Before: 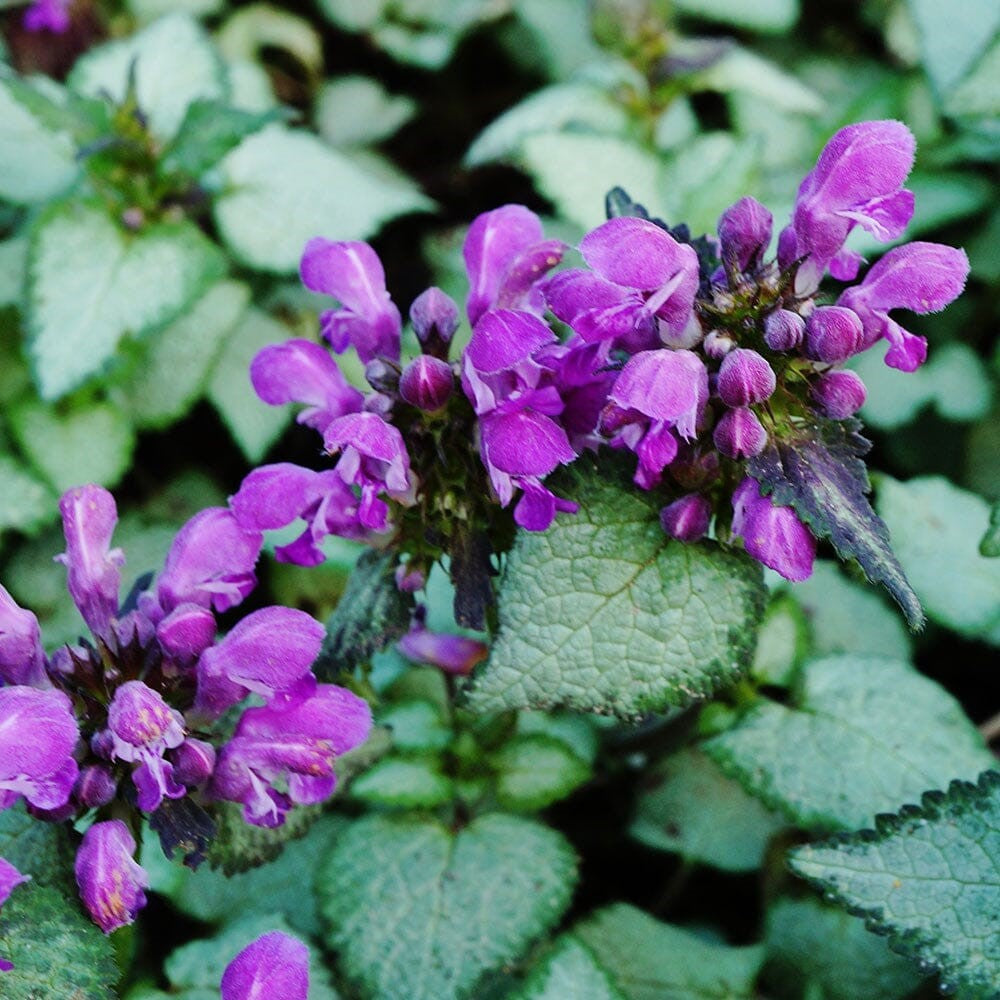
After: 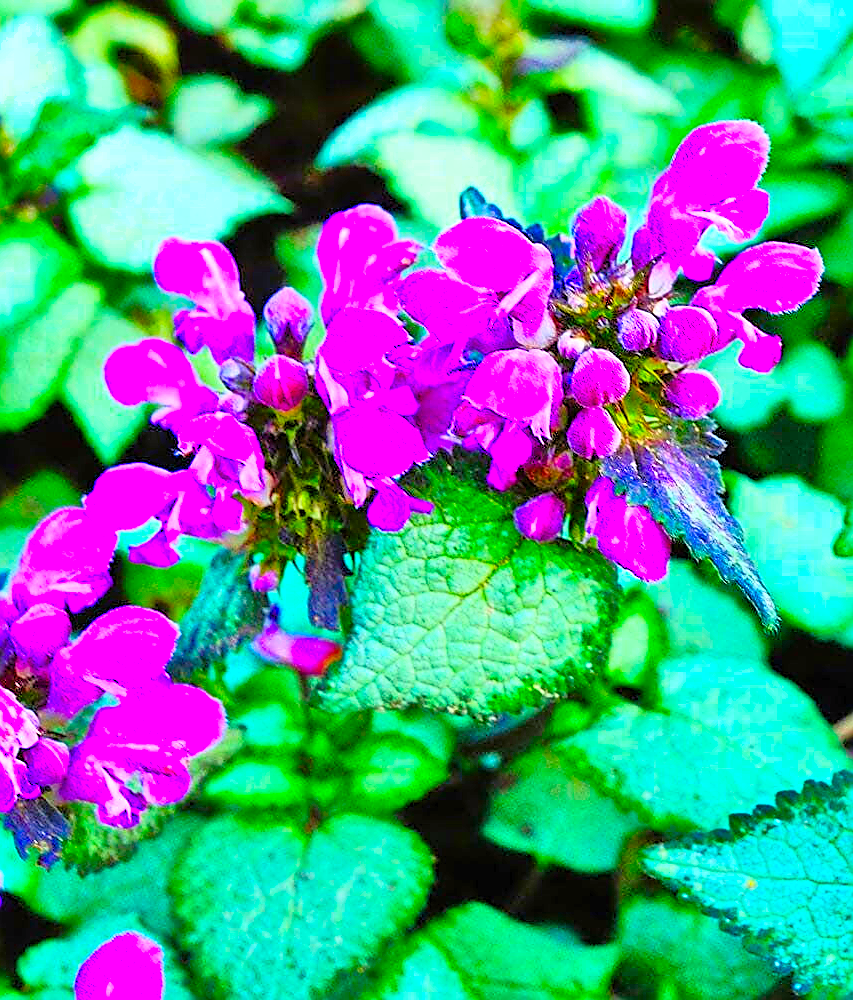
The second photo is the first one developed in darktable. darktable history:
sharpen: radius 1.644, amount 1.278
color balance rgb: shadows lift › chroma 3.146%, shadows lift › hue 281.49°, linear chroma grading › global chroma 41.732%, perceptual saturation grading › global saturation 0.939%
crop and rotate: left 14.63%
contrast brightness saturation: contrast 0.201, brightness 0.204, saturation 0.801
tone equalizer: -7 EV 0.146 EV, -6 EV 0.585 EV, -5 EV 1.13 EV, -4 EV 1.33 EV, -3 EV 1.12 EV, -2 EV 0.6 EV, -1 EV 0.147 EV
exposure: exposure 0.606 EV, compensate highlight preservation false
shadows and highlights: soften with gaussian
